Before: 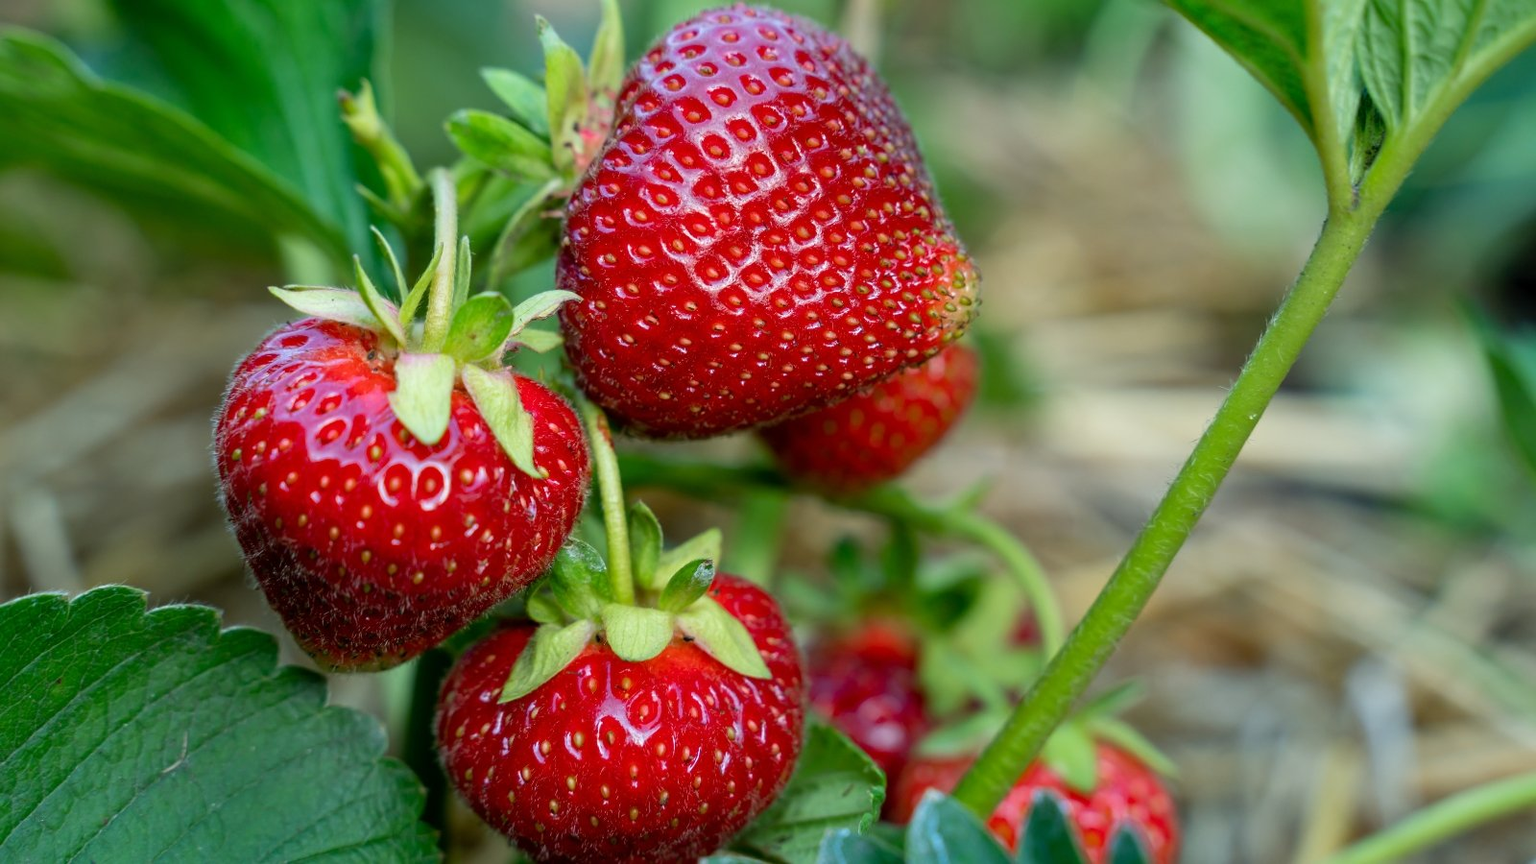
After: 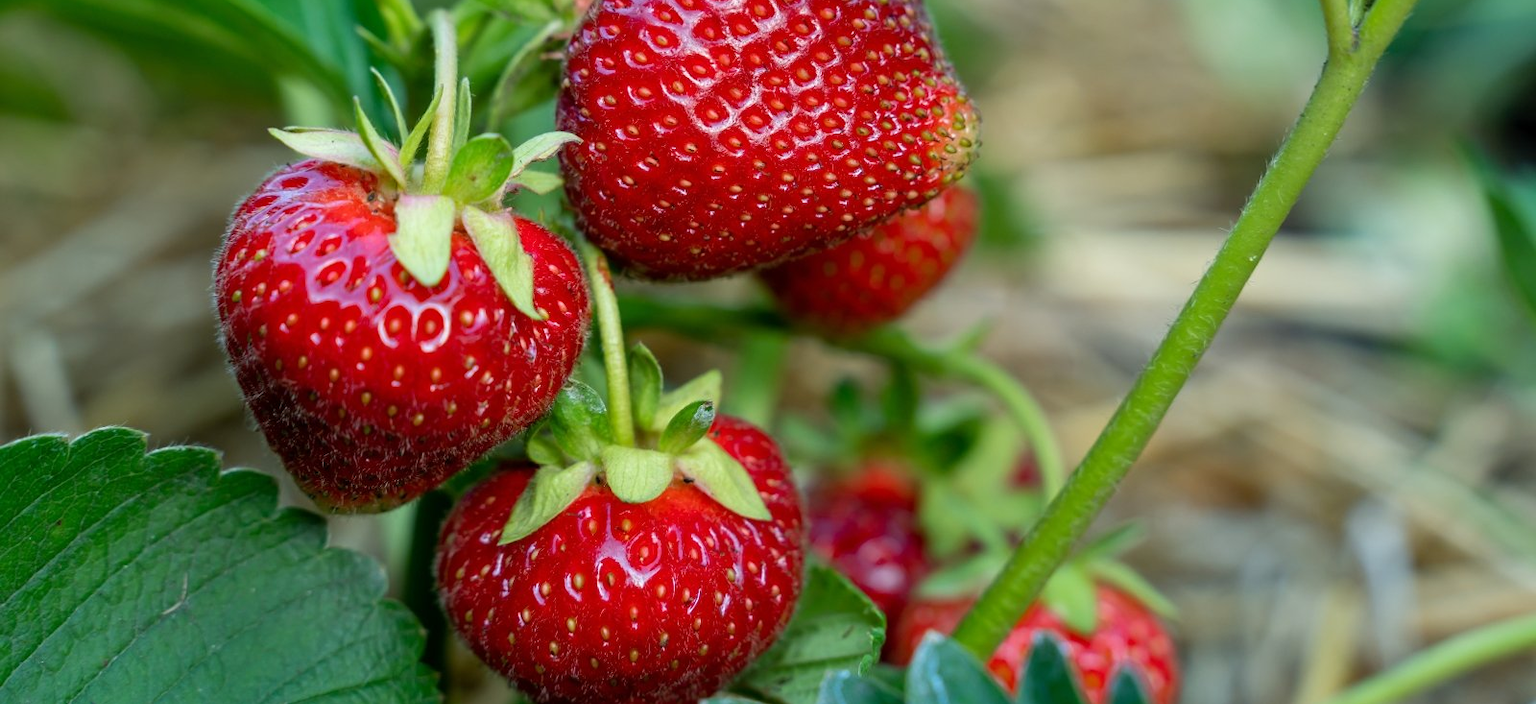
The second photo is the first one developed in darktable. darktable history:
crop and rotate: top 18.344%
